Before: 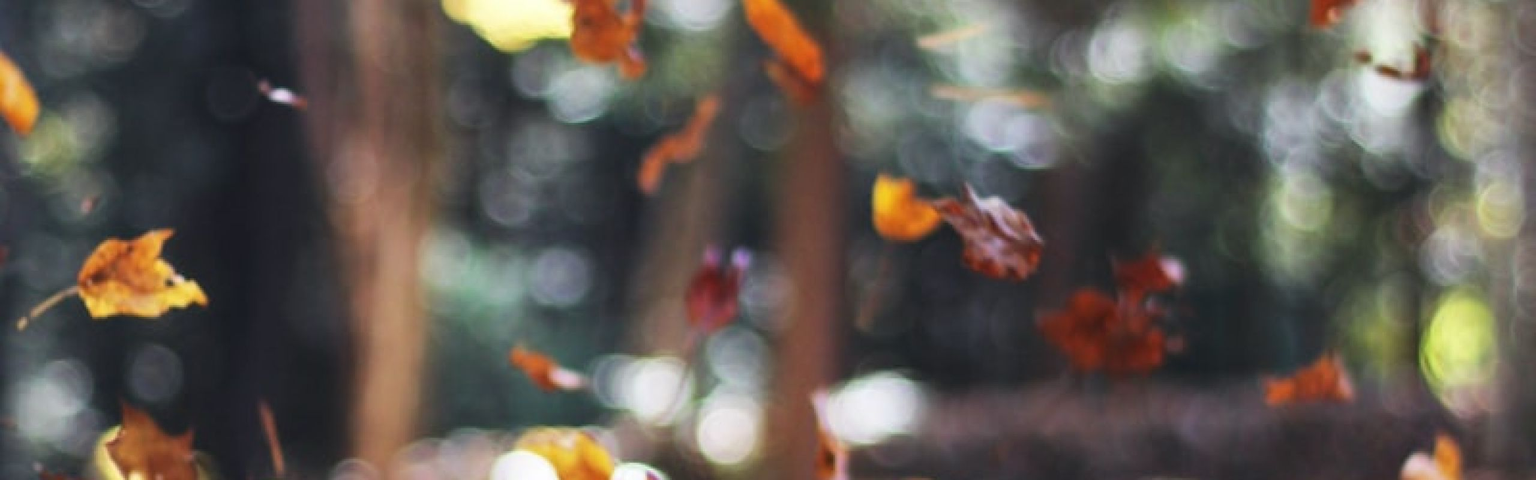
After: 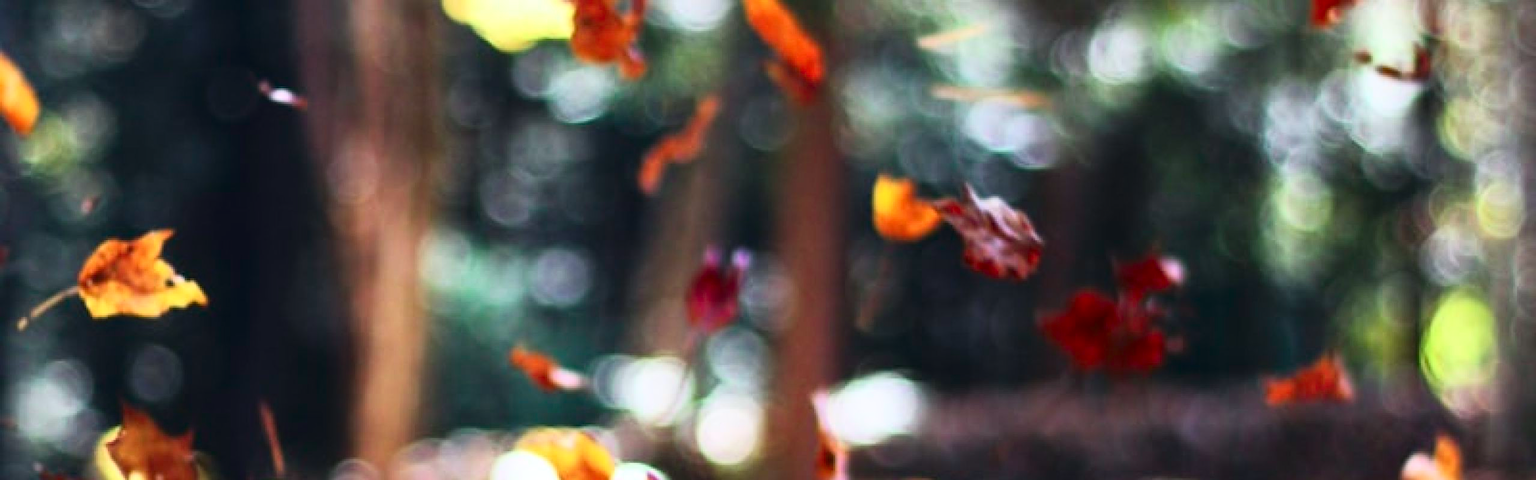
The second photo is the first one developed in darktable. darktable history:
tone curve: curves: ch0 [(0, 0) (0.139, 0.067) (0.319, 0.269) (0.498, 0.505) (0.725, 0.824) (0.864, 0.945) (0.985, 1)]; ch1 [(0, 0) (0.291, 0.197) (0.456, 0.426) (0.495, 0.488) (0.557, 0.578) (0.599, 0.644) (0.702, 0.786) (1, 1)]; ch2 [(0, 0) (0.125, 0.089) (0.353, 0.329) (0.447, 0.43) (0.557, 0.566) (0.63, 0.667) (1, 1)], color space Lab, independent channels, preserve colors none
